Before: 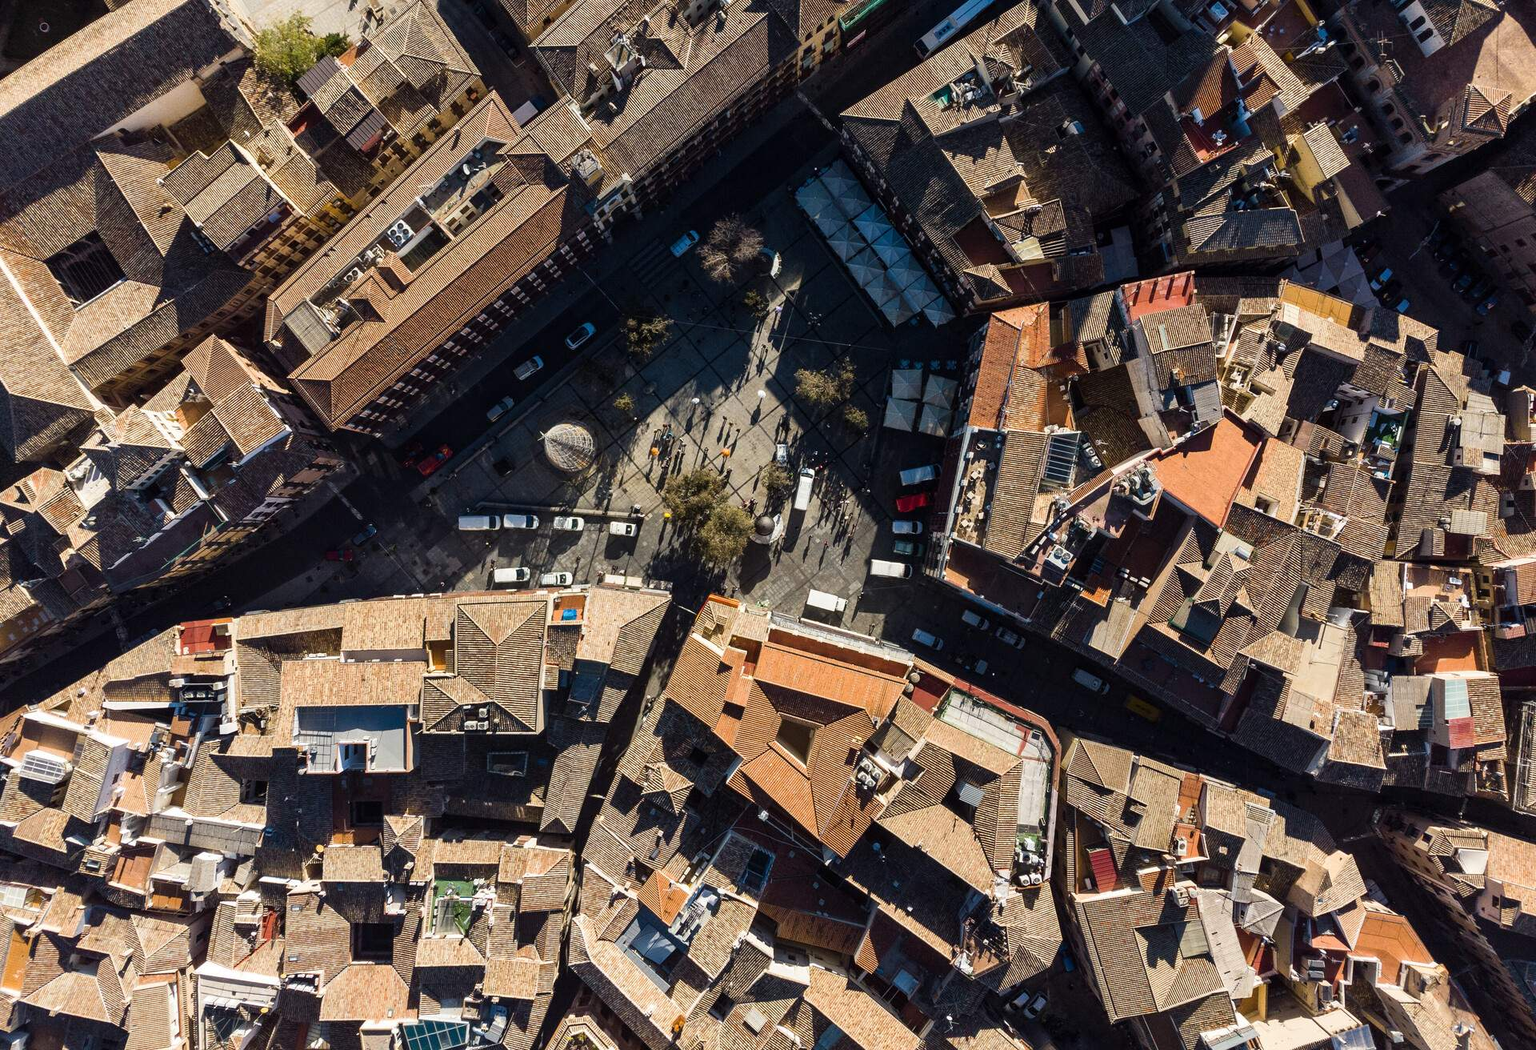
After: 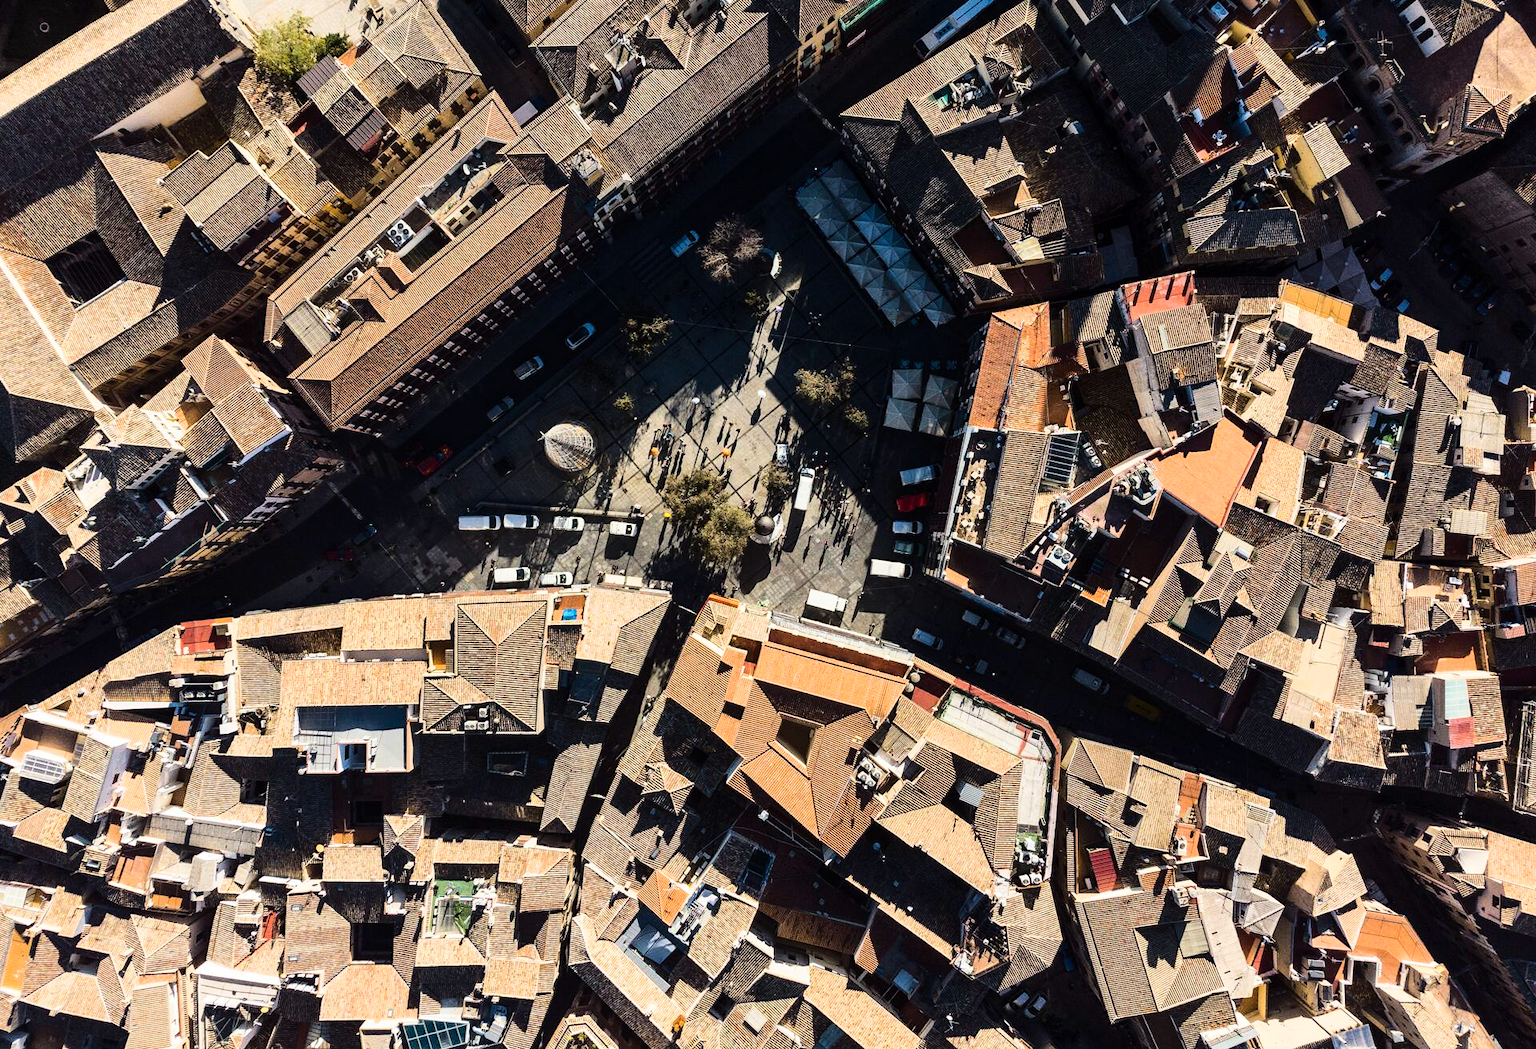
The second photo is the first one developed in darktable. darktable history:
base curve: curves: ch0 [(0, 0) (0.036, 0.025) (0.121, 0.166) (0.206, 0.329) (0.605, 0.79) (1, 1)]
